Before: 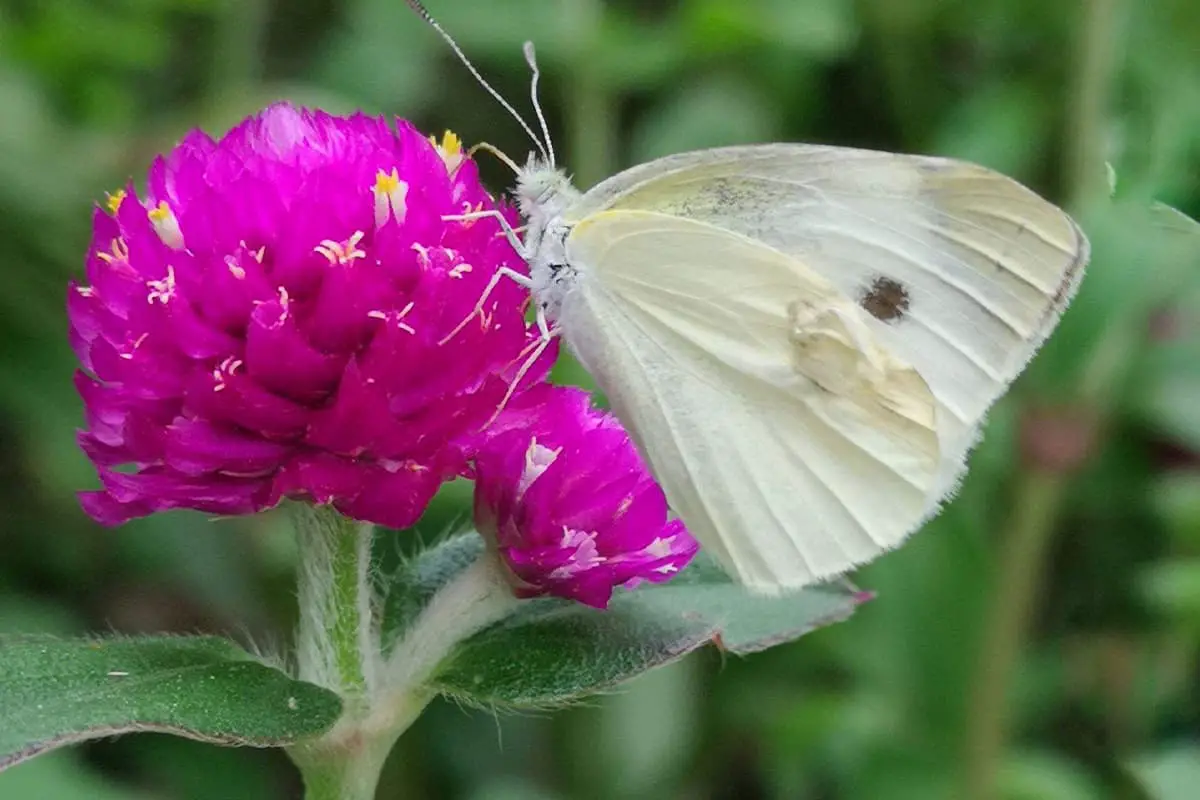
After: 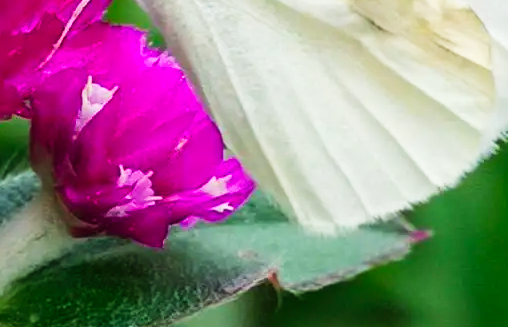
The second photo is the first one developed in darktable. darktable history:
tone curve: curves: ch0 [(0, 0) (0.137, 0.063) (0.255, 0.176) (0.502, 0.502) (0.749, 0.839) (1, 1)], preserve colors none
crop: left 37.035%, top 45.248%, right 20.615%, bottom 13.794%
tone equalizer: edges refinement/feathering 500, mask exposure compensation -1.57 EV, preserve details no
color balance rgb: perceptual saturation grading › global saturation 0.594%, global vibrance 20%
